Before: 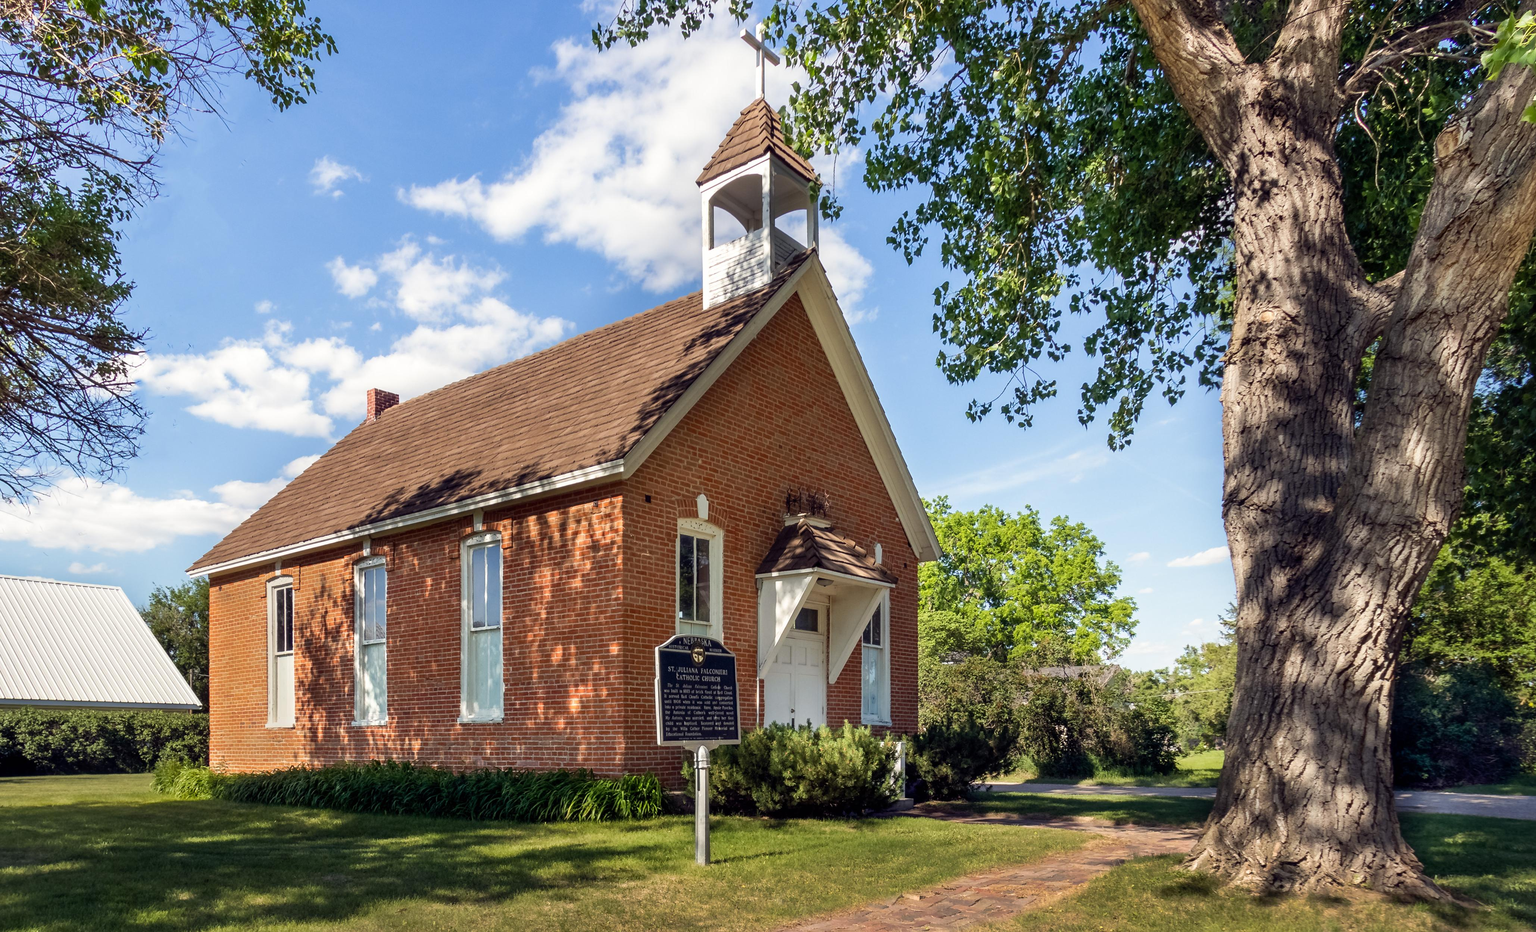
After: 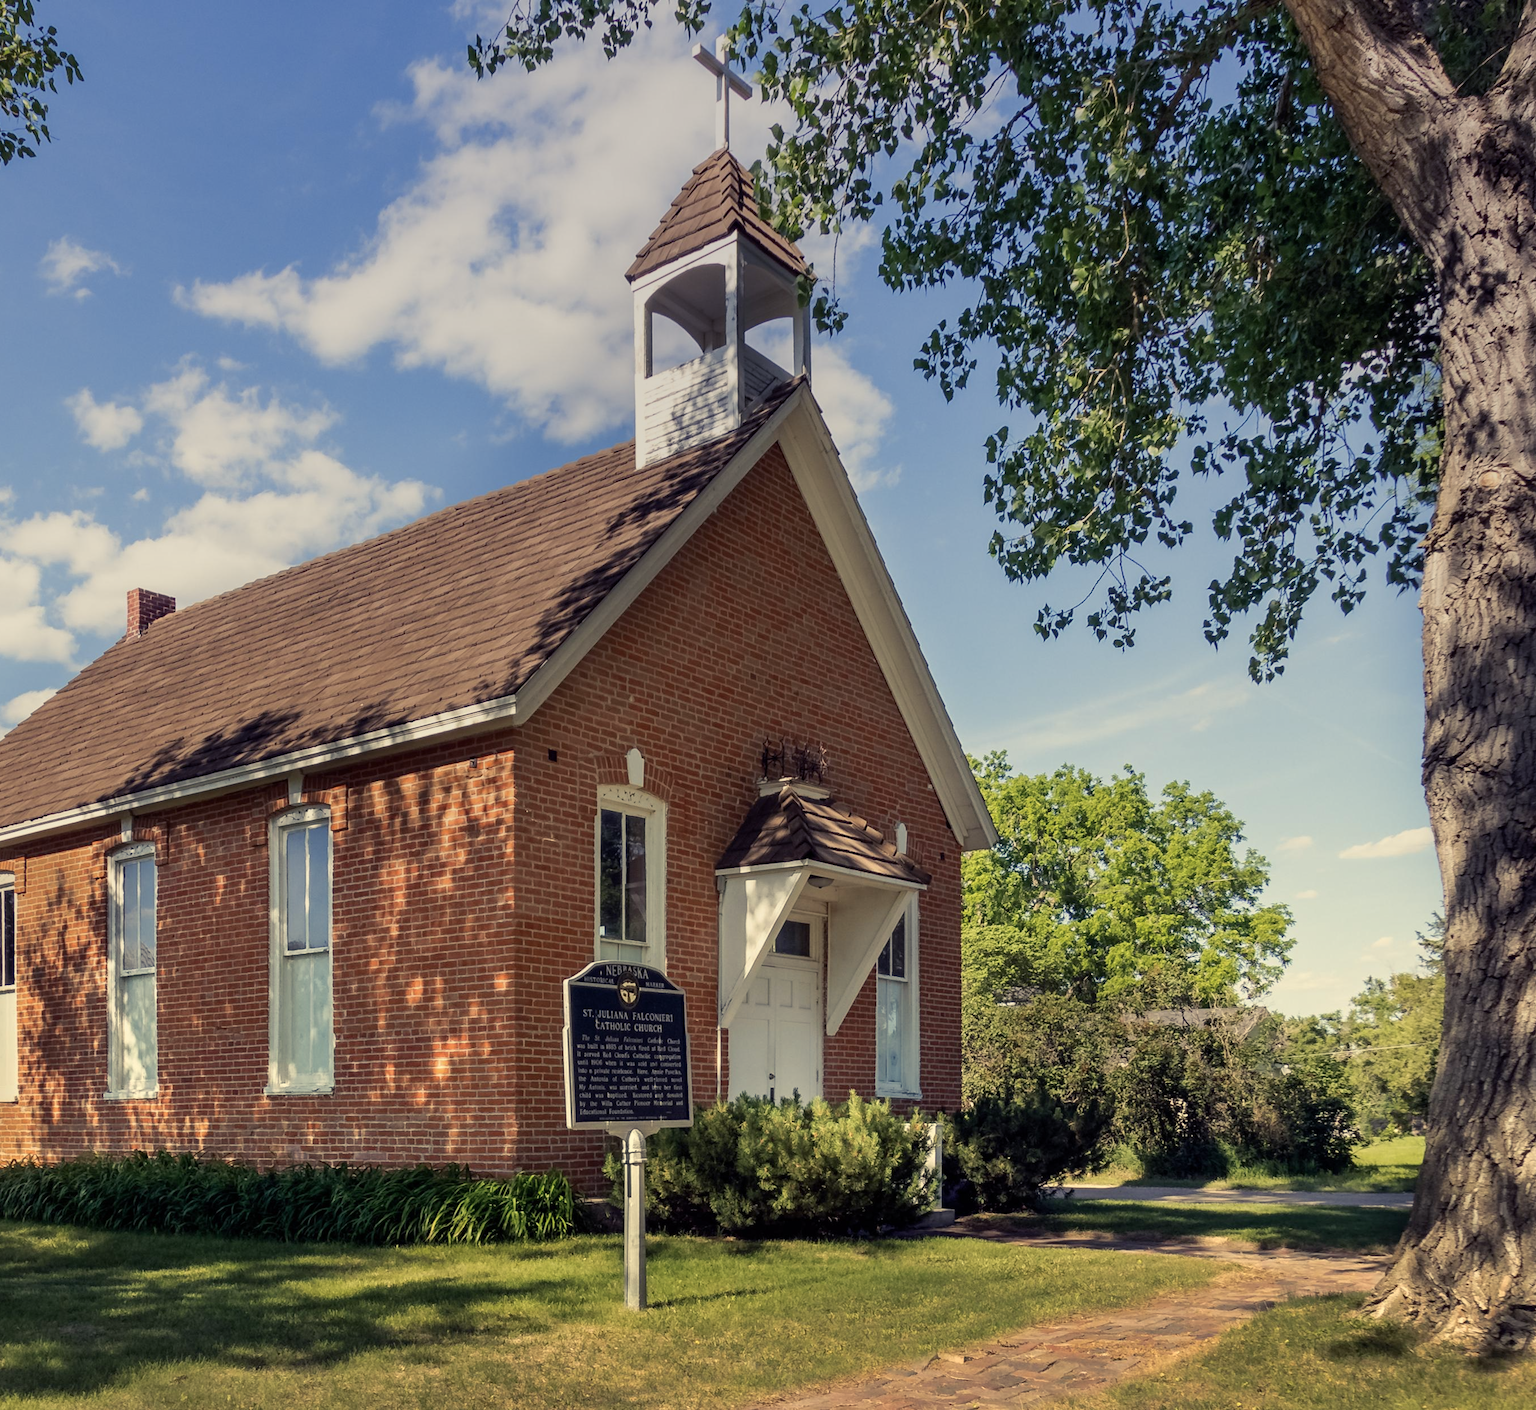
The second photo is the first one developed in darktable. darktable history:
color balance rgb: shadows lift › chroma 2%, shadows lift › hue 263°, highlights gain › chroma 8%, highlights gain › hue 84°, linear chroma grading › global chroma -15%, saturation formula JzAzBz (2021)
crop and rotate: left 18.442%, right 15.508%
white balance: emerald 1
graduated density: hue 238.83°, saturation 50%
